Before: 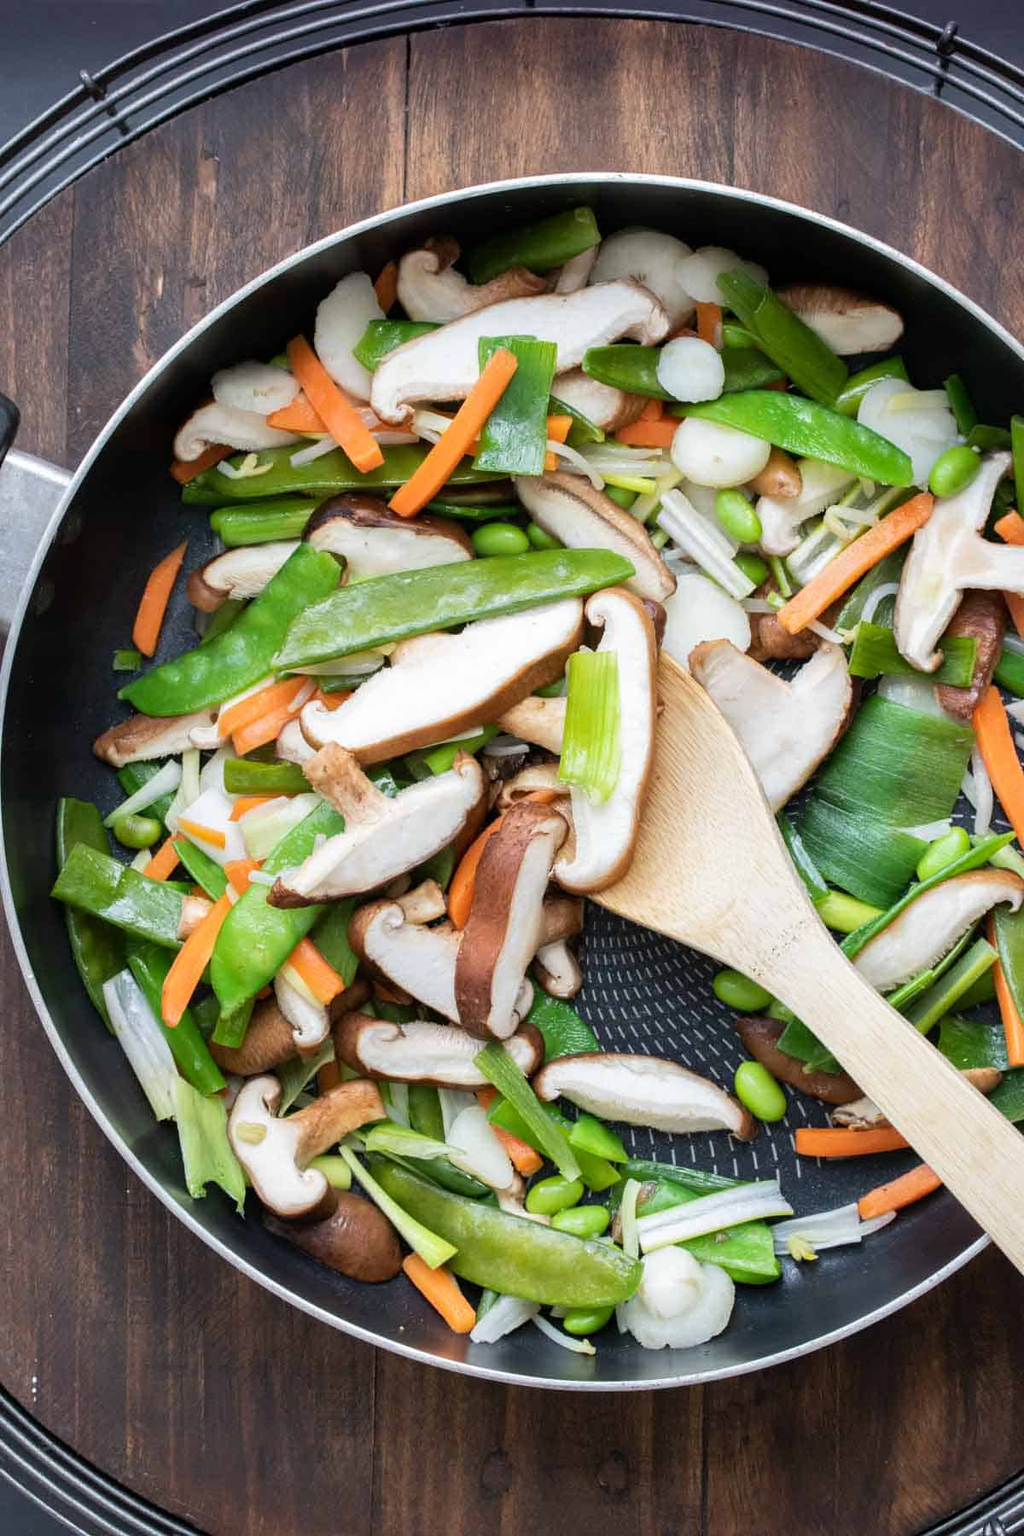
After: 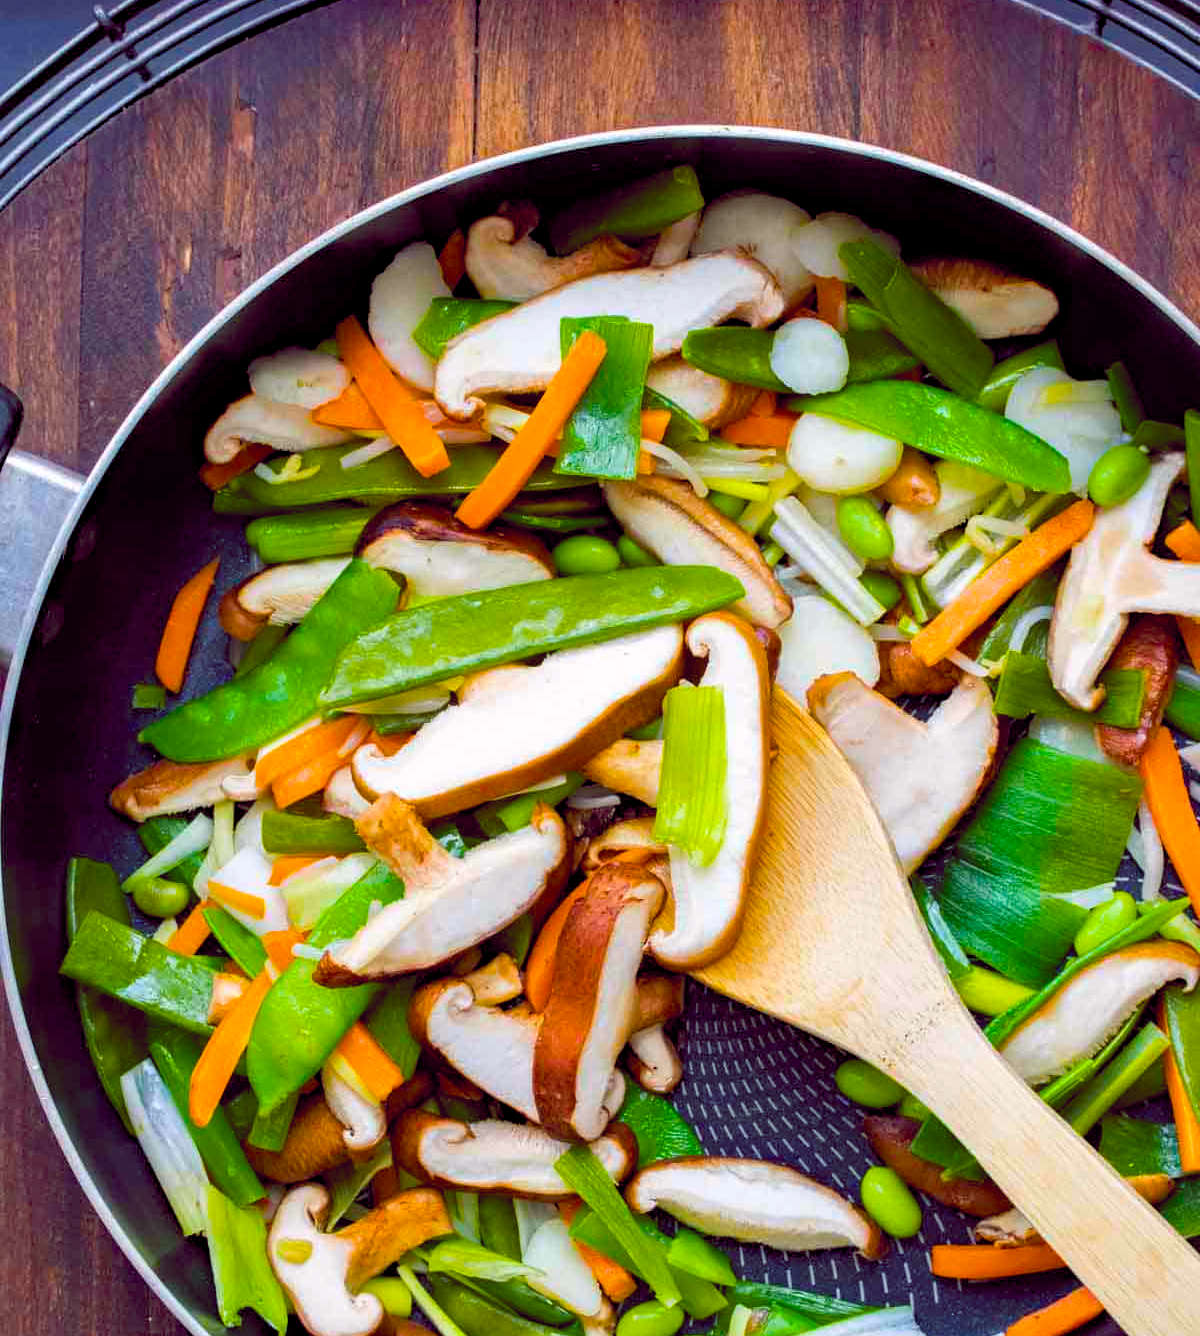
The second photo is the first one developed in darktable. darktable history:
haze removal: strength 0.291, distance 0.254, adaptive false
crop: top 4.325%, bottom 21.417%
color balance rgb: shadows lift › chroma 2.03%, shadows lift › hue 216.71°, global offset › chroma 0.276%, global offset › hue 319.96°, linear chroma grading › global chroma 41.739%, perceptual saturation grading › global saturation 30.91%, global vibrance 20%
